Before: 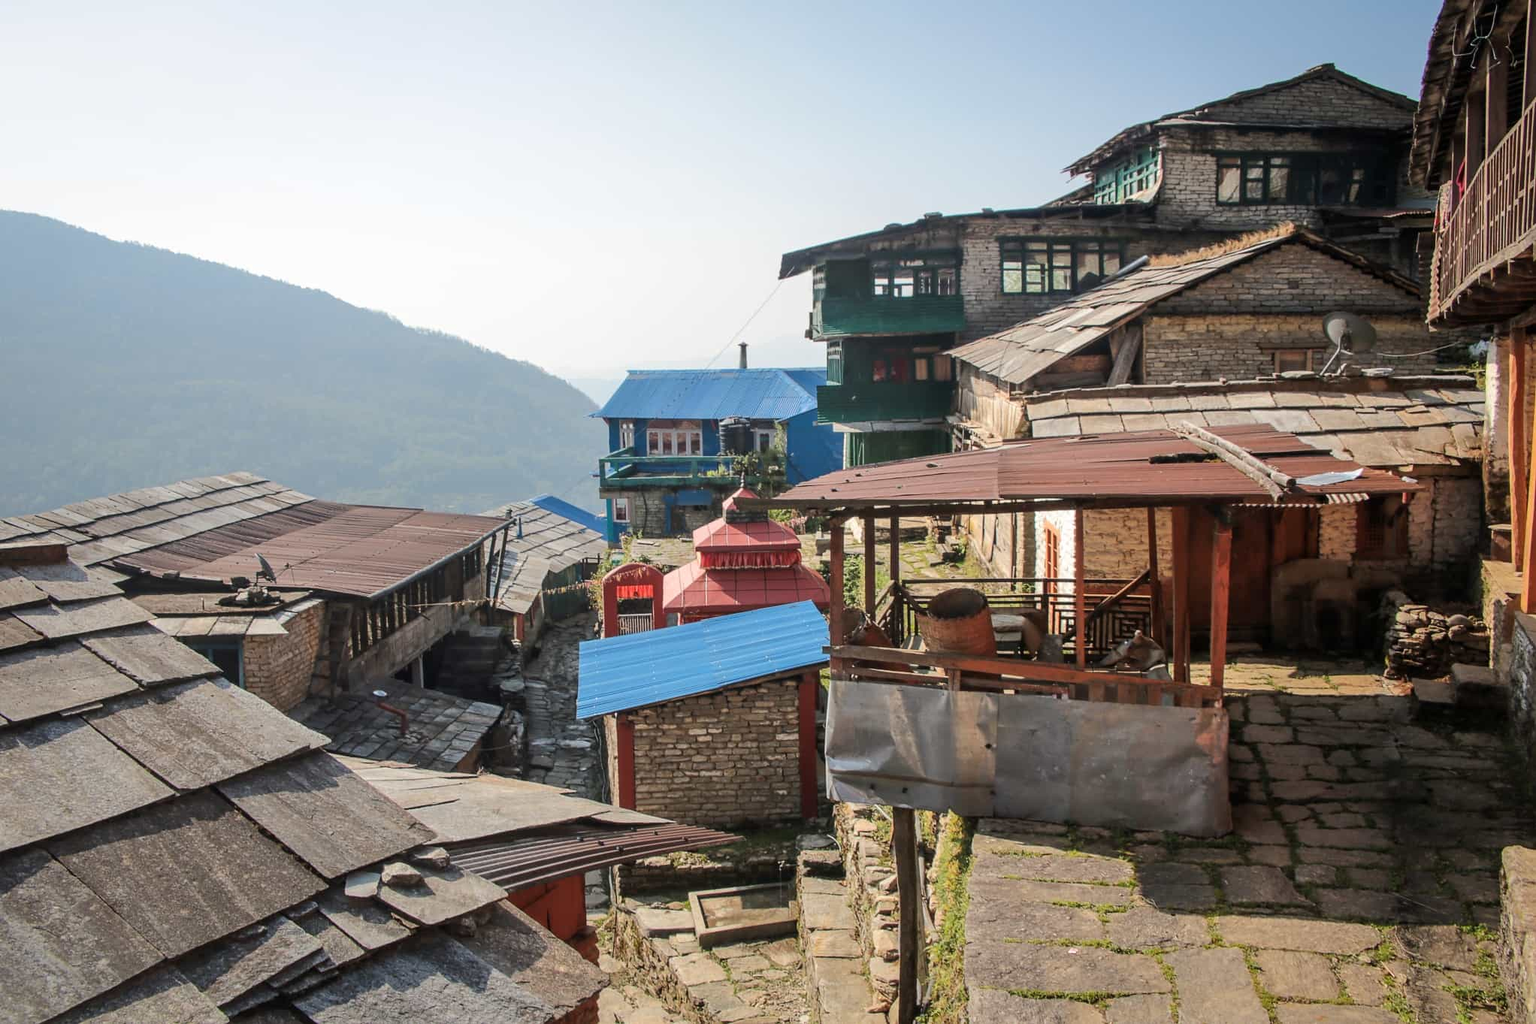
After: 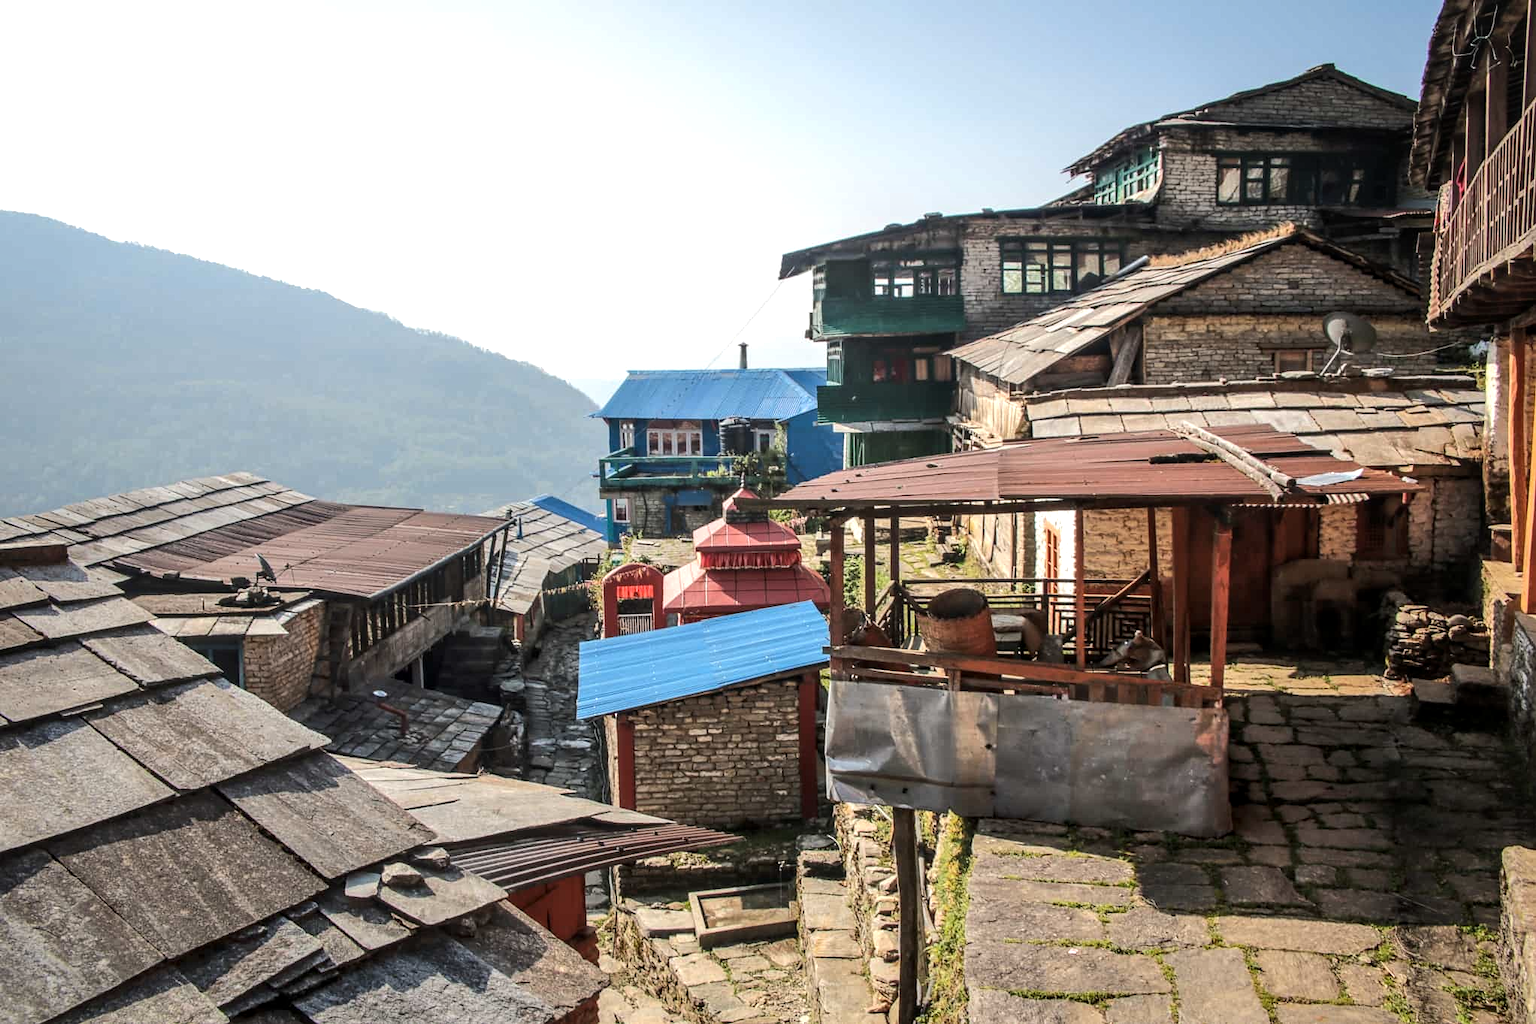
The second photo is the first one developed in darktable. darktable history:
local contrast: on, module defaults
sharpen: radius 2.901, amount 0.866, threshold 47.452
tone equalizer: -8 EV -0.428 EV, -7 EV -0.394 EV, -6 EV -0.312 EV, -5 EV -0.213 EV, -3 EV 0.244 EV, -2 EV 0.324 EV, -1 EV 0.372 EV, +0 EV 0.421 EV, edges refinement/feathering 500, mask exposure compensation -1.57 EV, preserve details no
